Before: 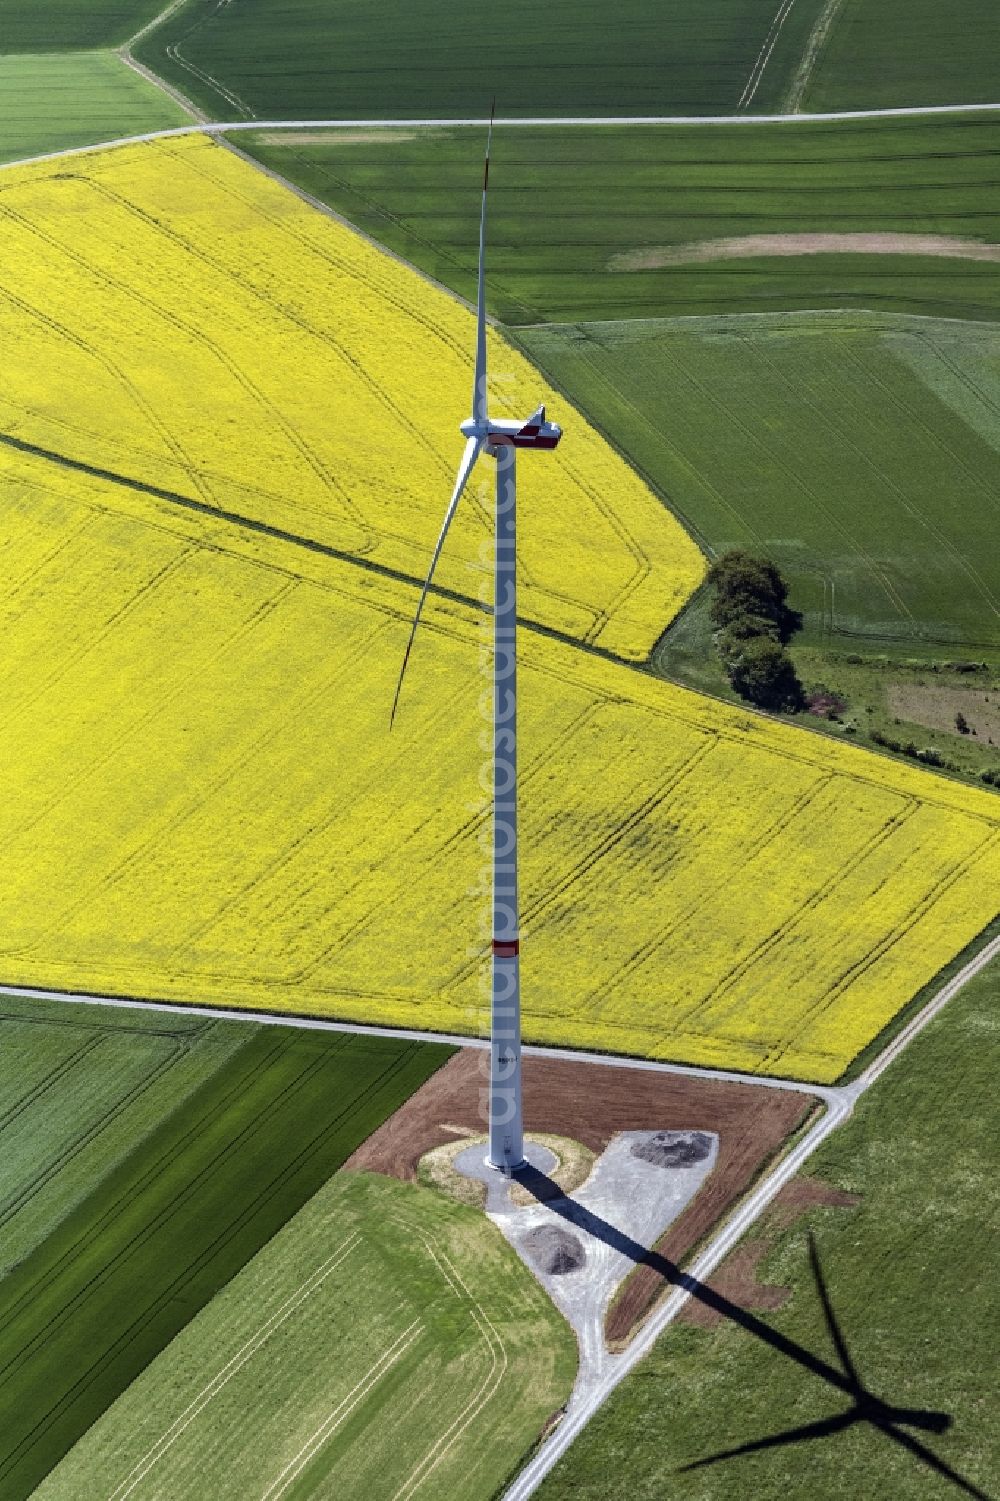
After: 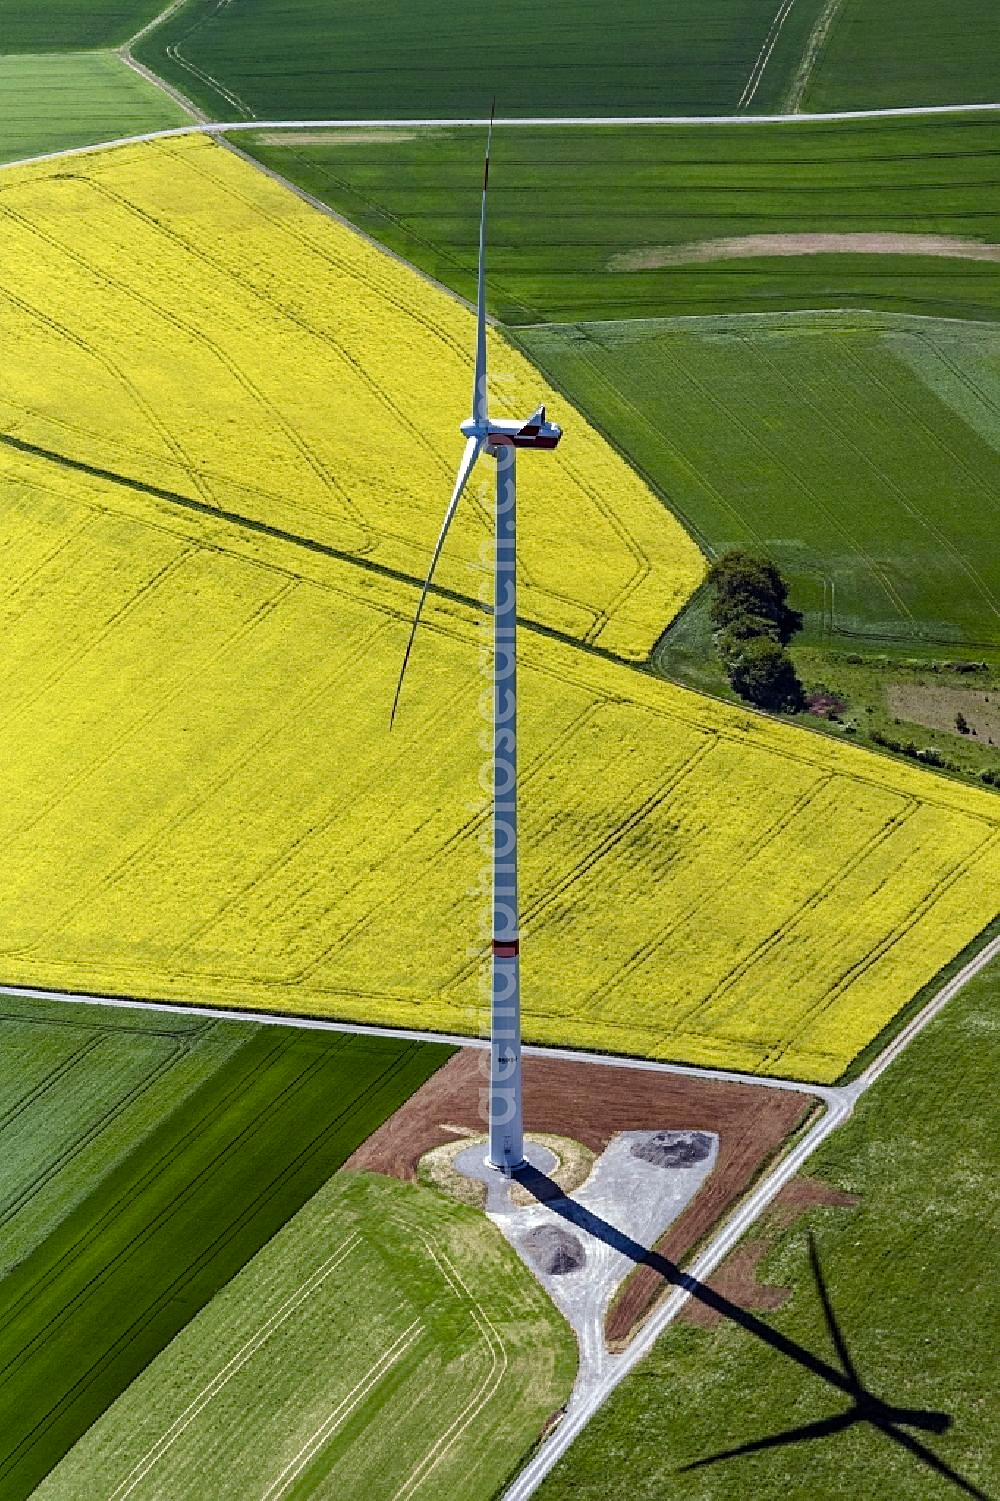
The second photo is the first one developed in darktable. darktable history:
sharpen: on, module defaults
color balance rgb: perceptual saturation grading › global saturation 20%, perceptual saturation grading › highlights -24.761%, perceptual saturation grading › shadows 49.258%
